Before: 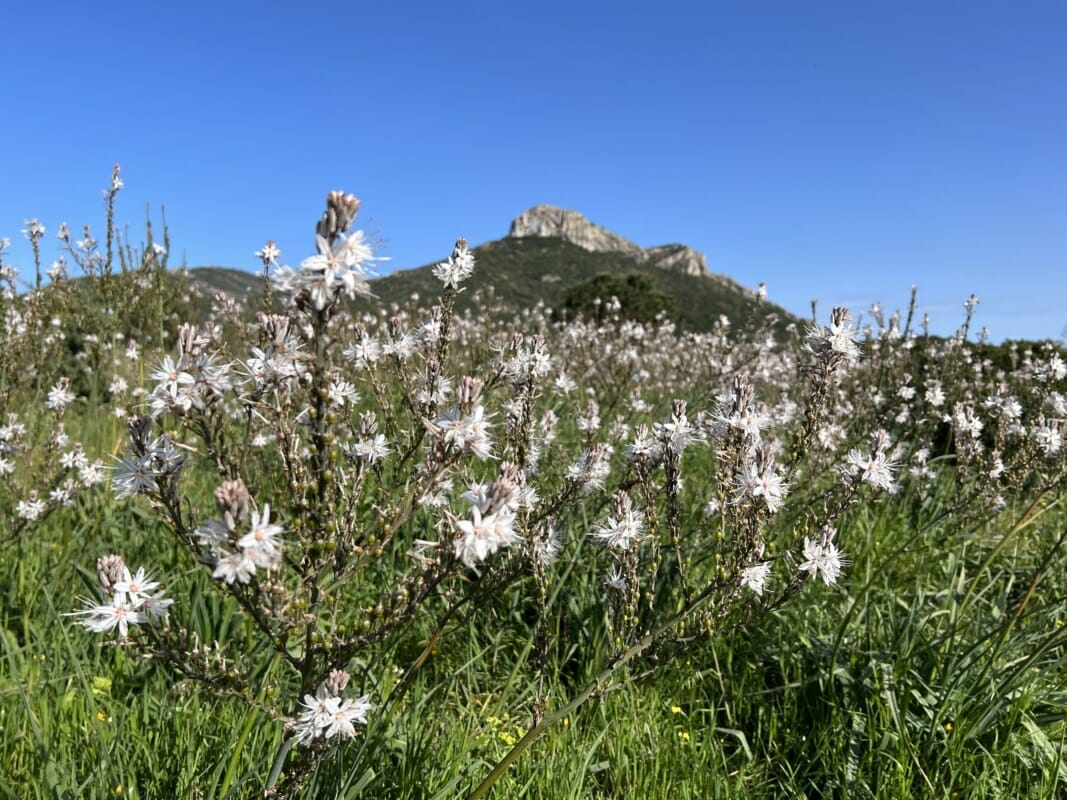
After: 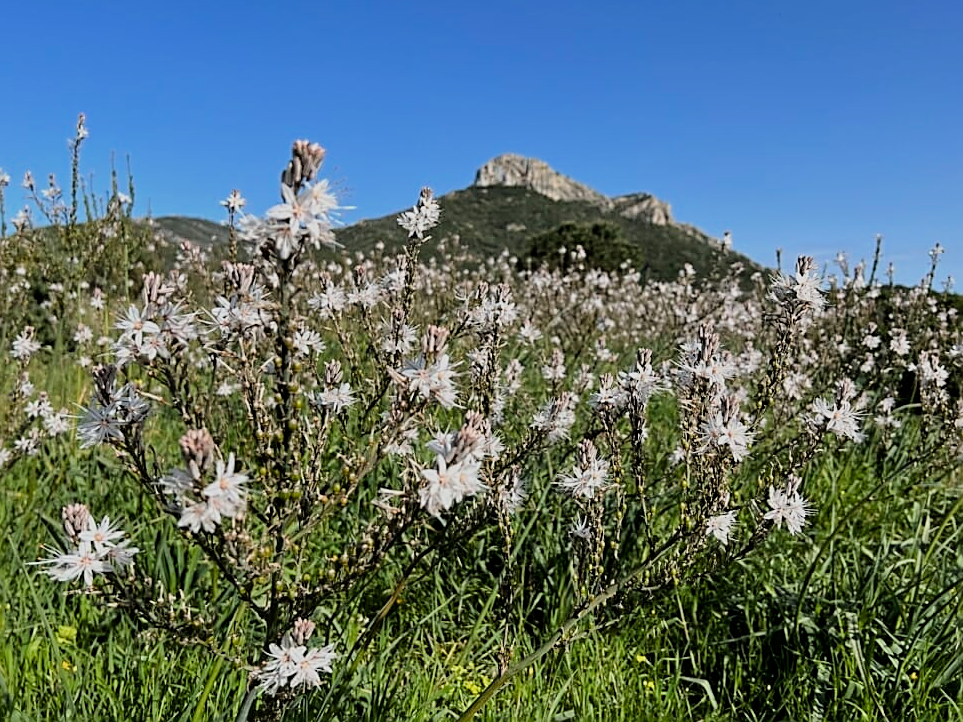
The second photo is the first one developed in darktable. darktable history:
color correction: saturation 0.99
filmic rgb: black relative exposure -7.82 EV, white relative exposure 4.29 EV, hardness 3.86, color science v6 (2022)
crop: left 3.305%, top 6.436%, right 6.389%, bottom 3.258%
sharpen: amount 0.75
